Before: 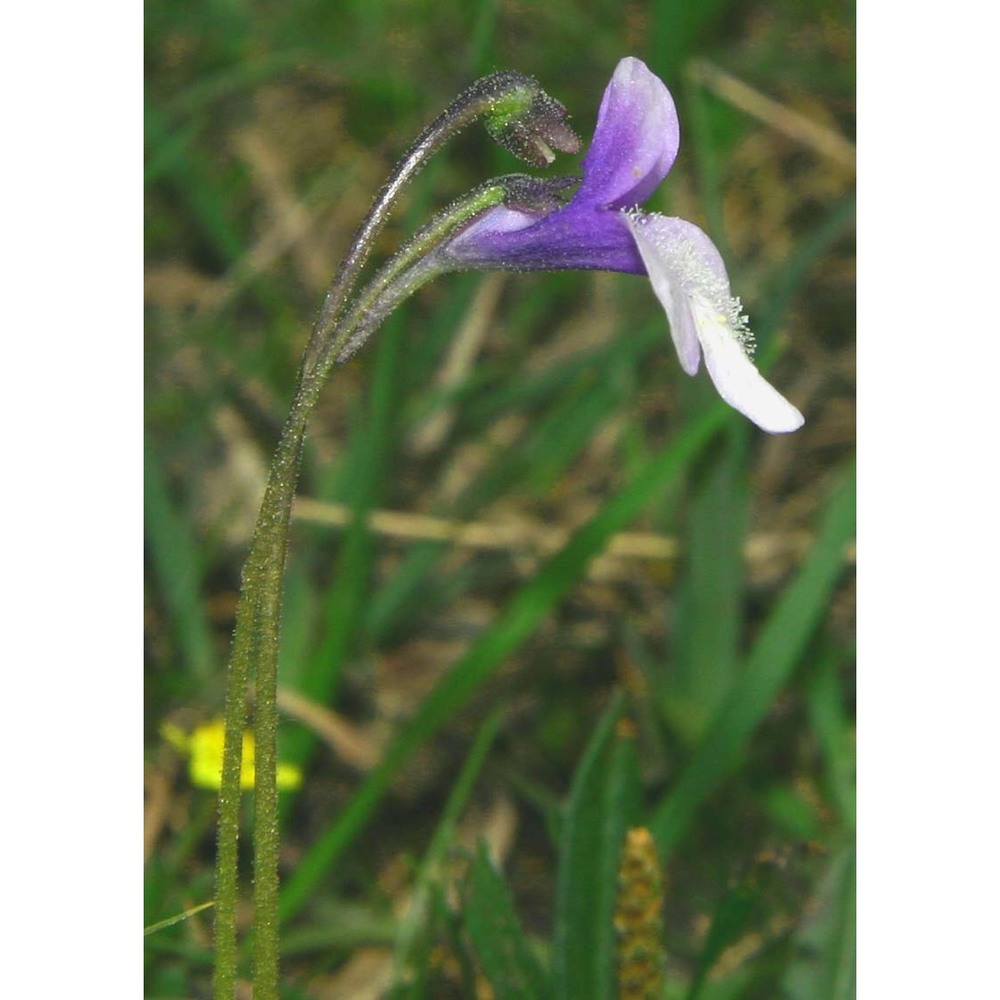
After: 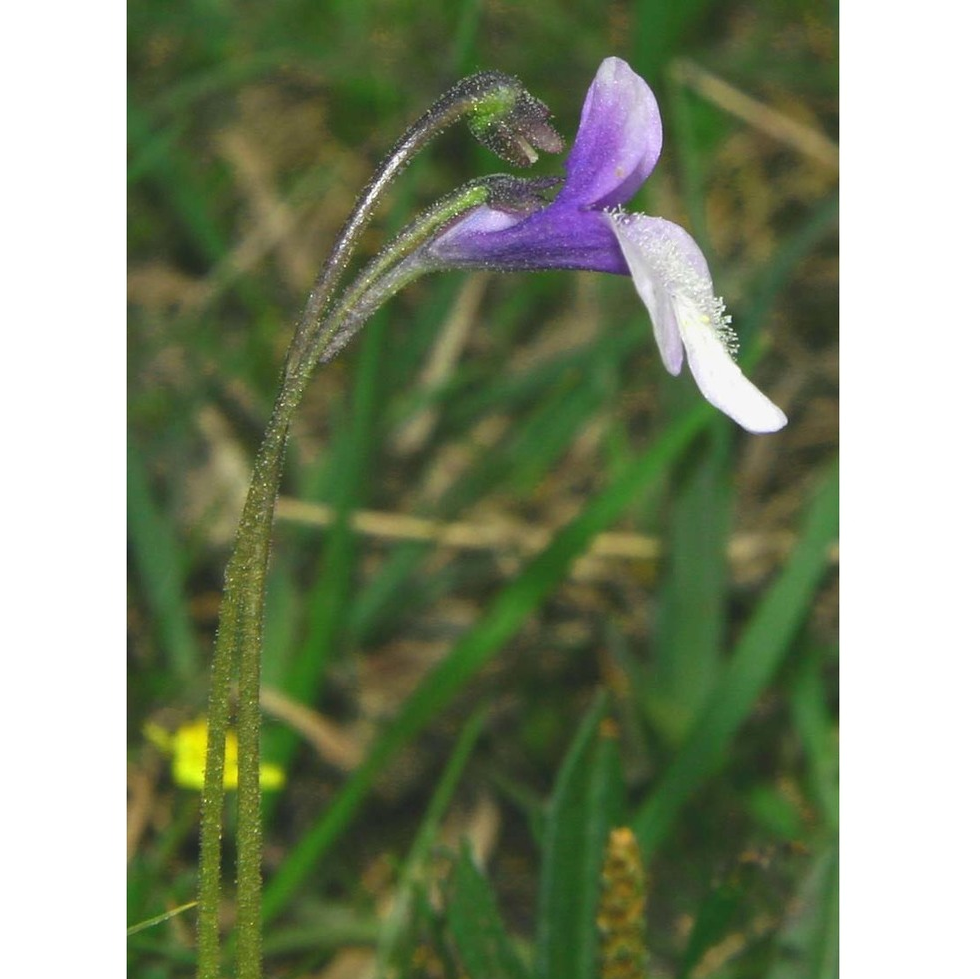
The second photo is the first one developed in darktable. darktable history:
tone equalizer: mask exposure compensation -0.49 EV
crop: left 1.707%, right 0.284%, bottom 2.093%
